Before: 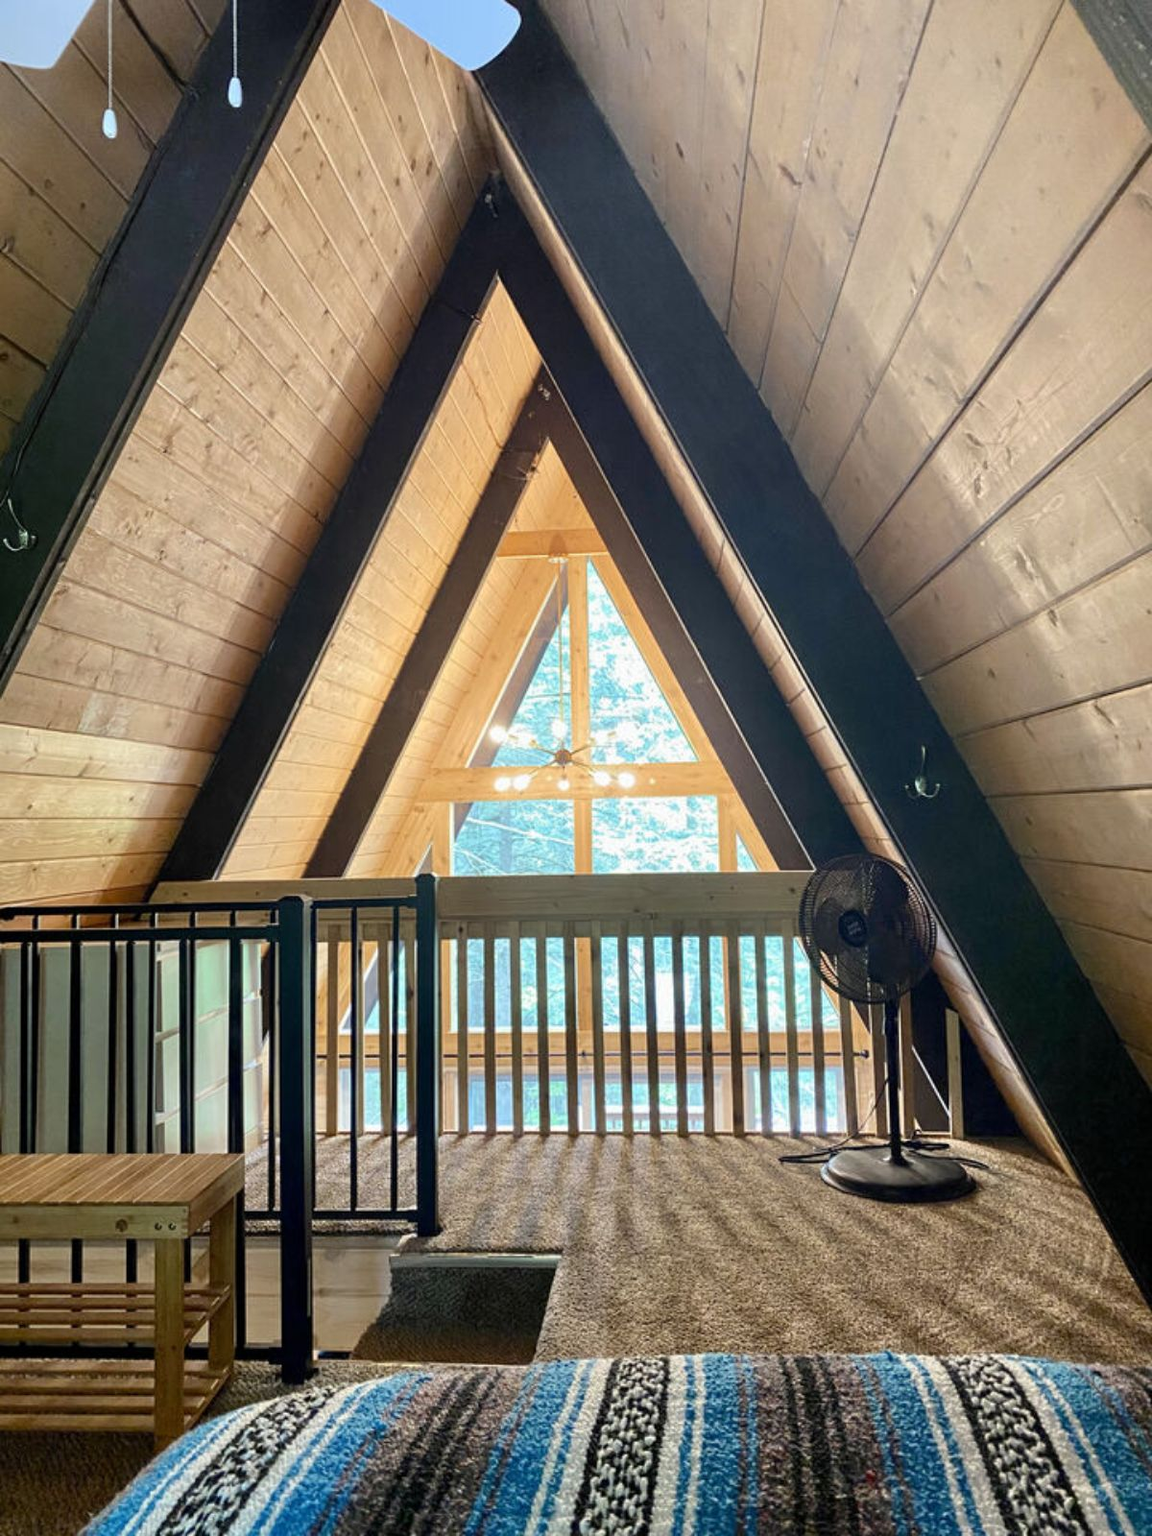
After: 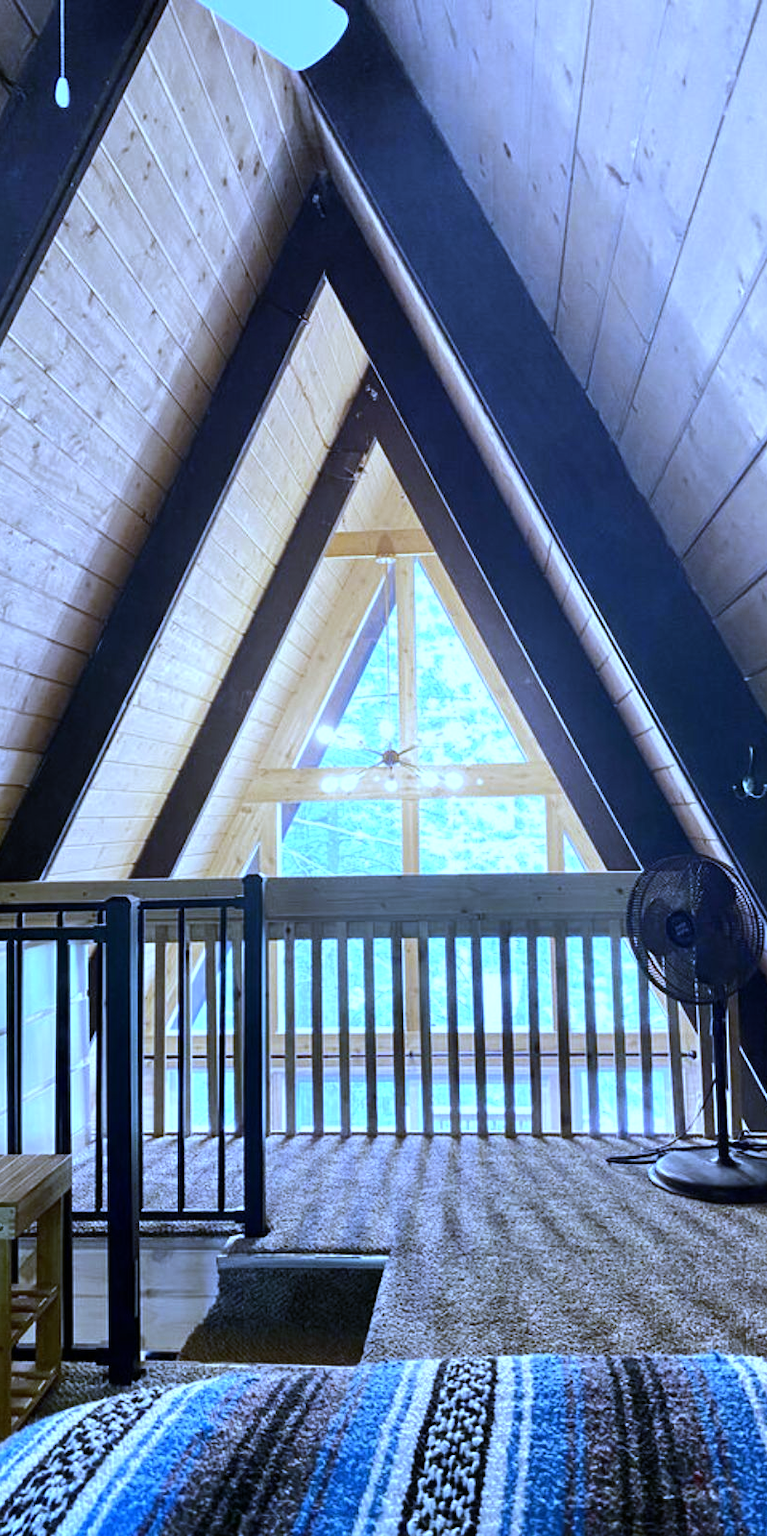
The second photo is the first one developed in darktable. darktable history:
crop and rotate: left 15.055%, right 18.278%
white balance: red 0.766, blue 1.537
tone equalizer: -8 EV -0.417 EV, -7 EV -0.389 EV, -6 EV -0.333 EV, -5 EV -0.222 EV, -3 EV 0.222 EV, -2 EV 0.333 EV, -1 EV 0.389 EV, +0 EV 0.417 EV, edges refinement/feathering 500, mask exposure compensation -1.57 EV, preserve details no
